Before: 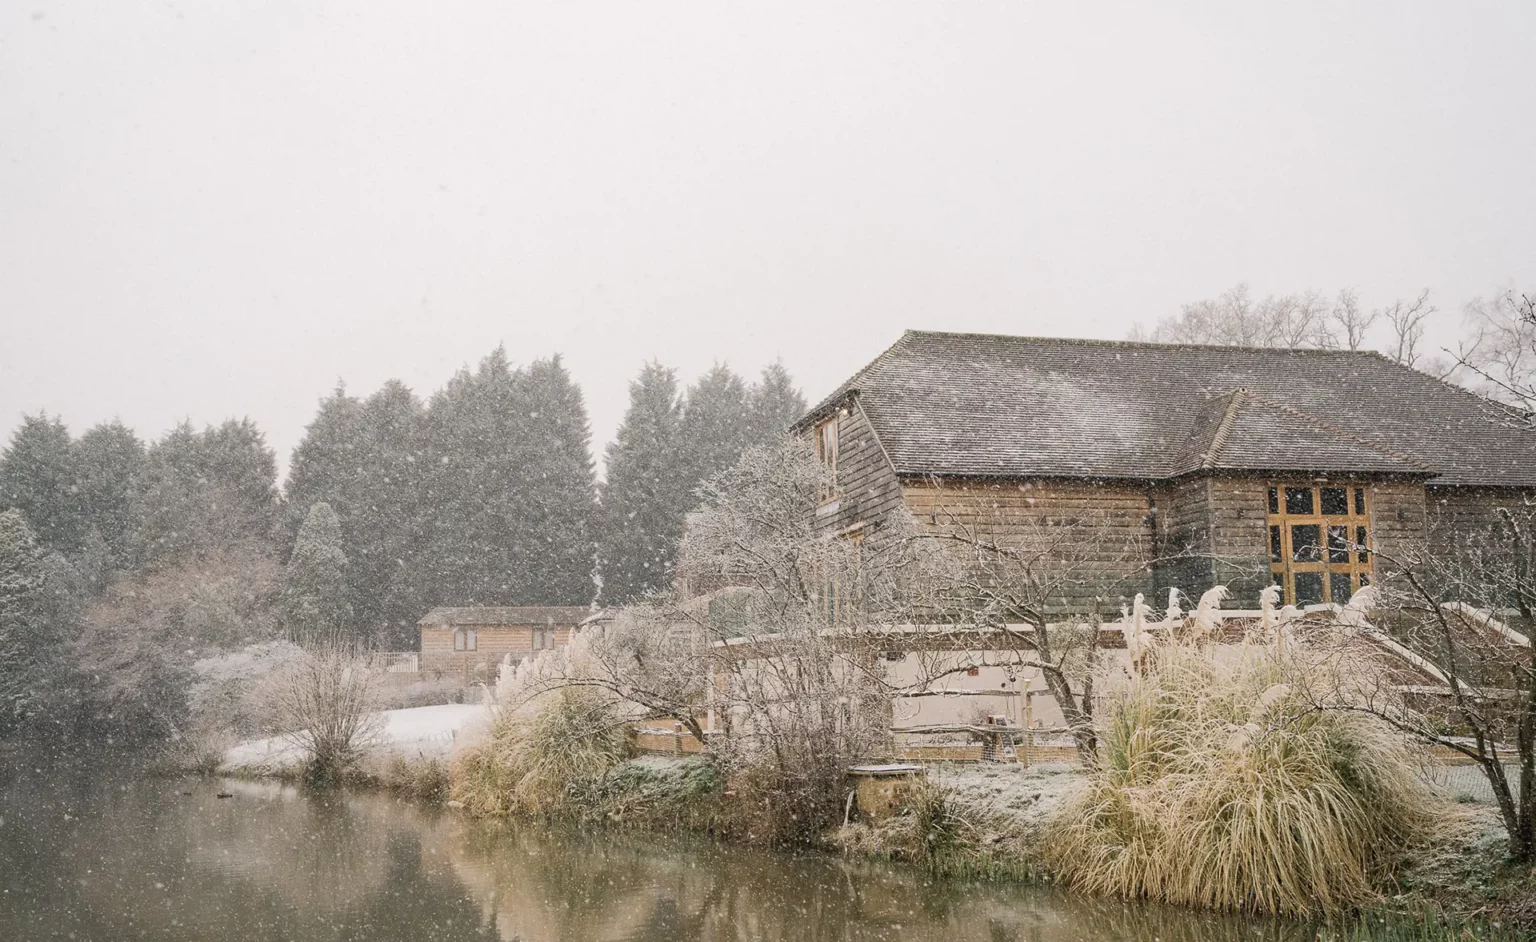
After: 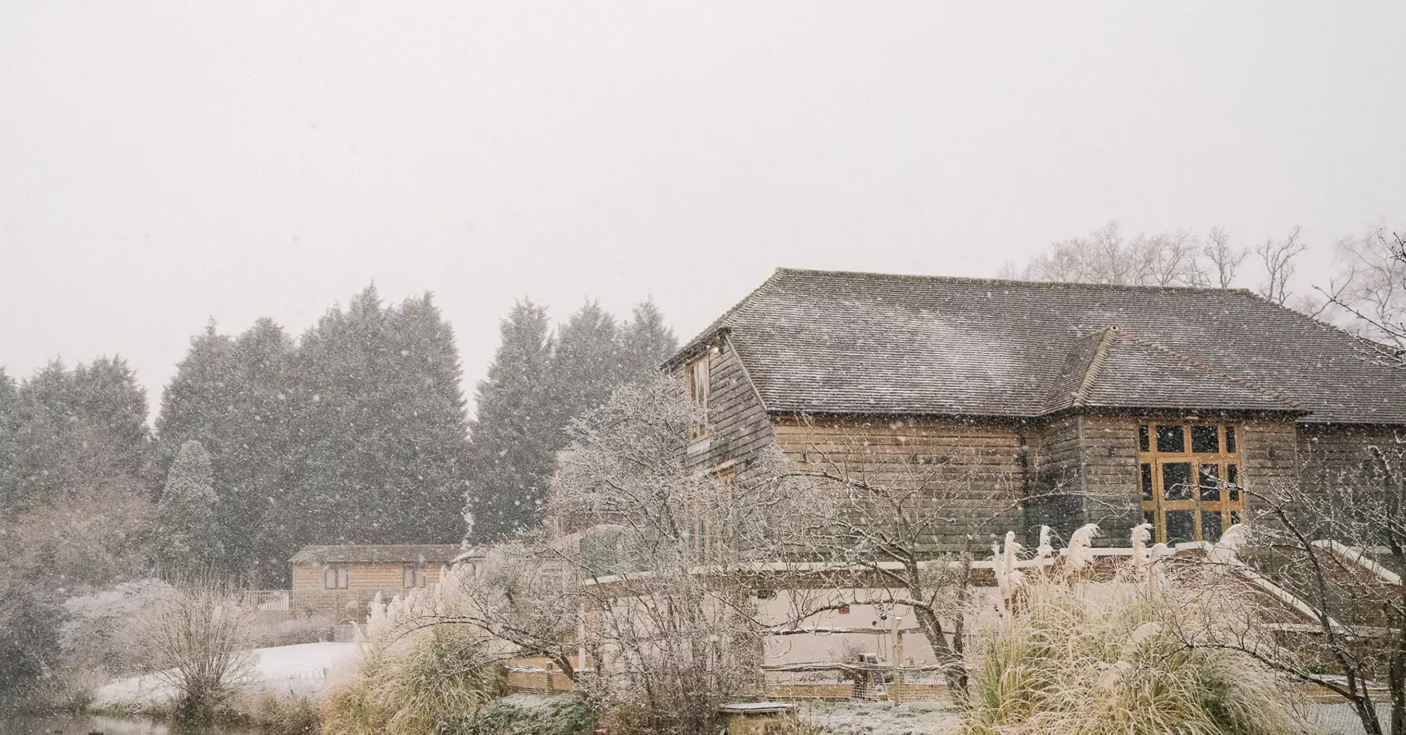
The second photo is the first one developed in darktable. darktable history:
crop: left 8.451%, top 6.621%, bottom 15.348%
